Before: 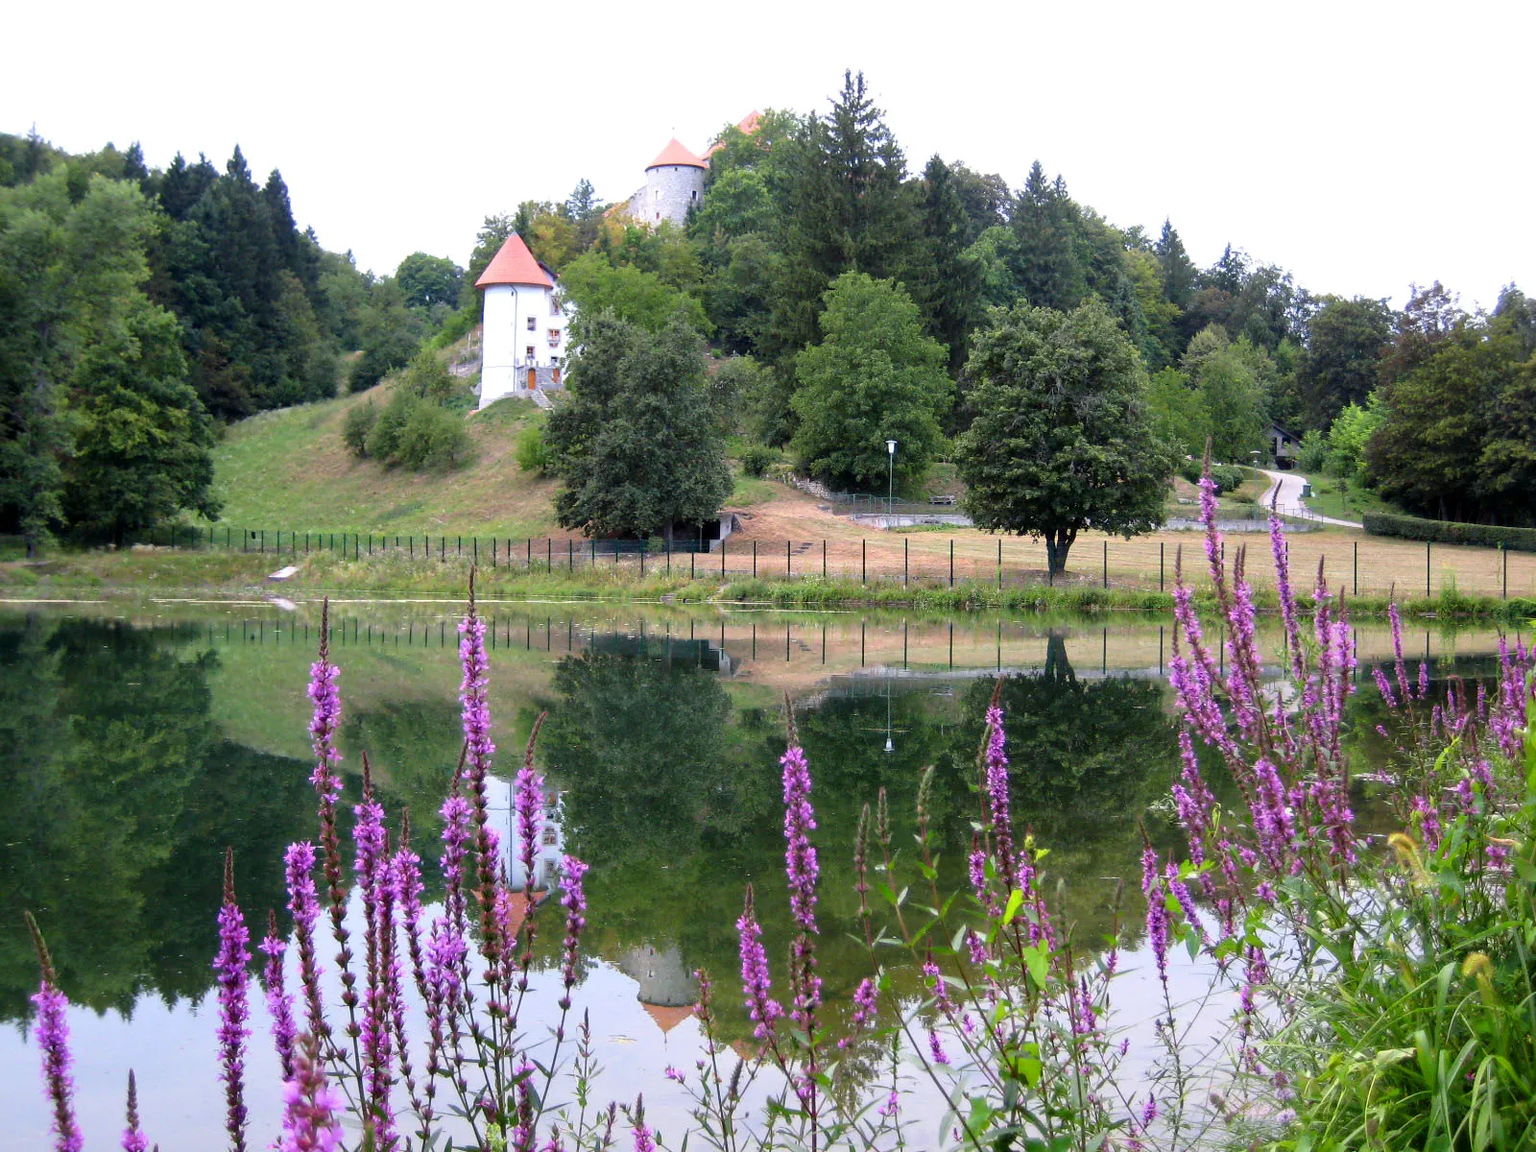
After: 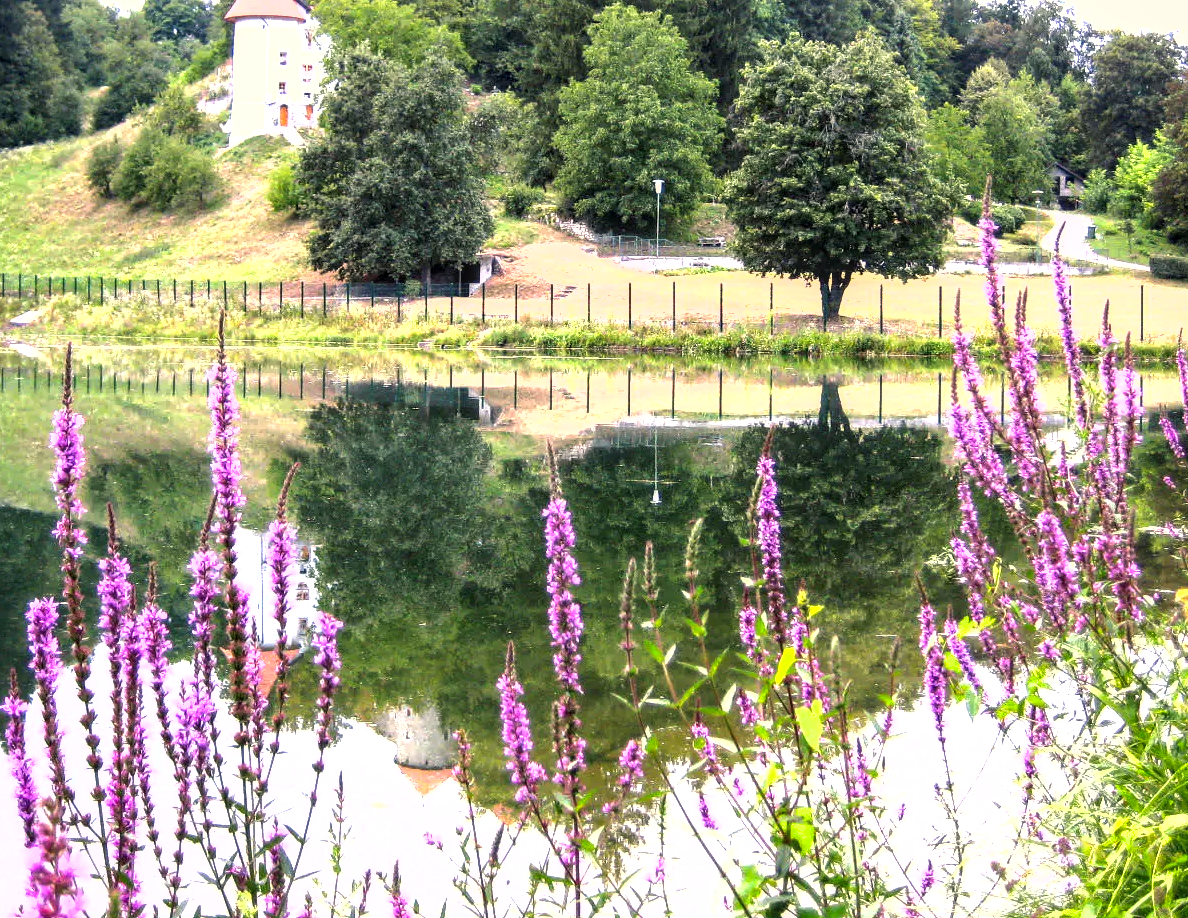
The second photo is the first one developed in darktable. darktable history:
shadows and highlights: shadows 24.91, white point adjustment -2.93, highlights -29.91
color balance rgb: highlights gain › chroma 3.026%, highlights gain › hue 60.16°, perceptual saturation grading › global saturation 0.475%, perceptual brilliance grading › global brilliance 15.816%, perceptual brilliance grading › shadows -34.861%, contrast 5.212%
crop: left 16.875%, top 23.311%, right 8.827%
local contrast: detail 130%
exposure: black level correction 0, exposure 1 EV, compensate exposure bias true, compensate highlight preservation false
